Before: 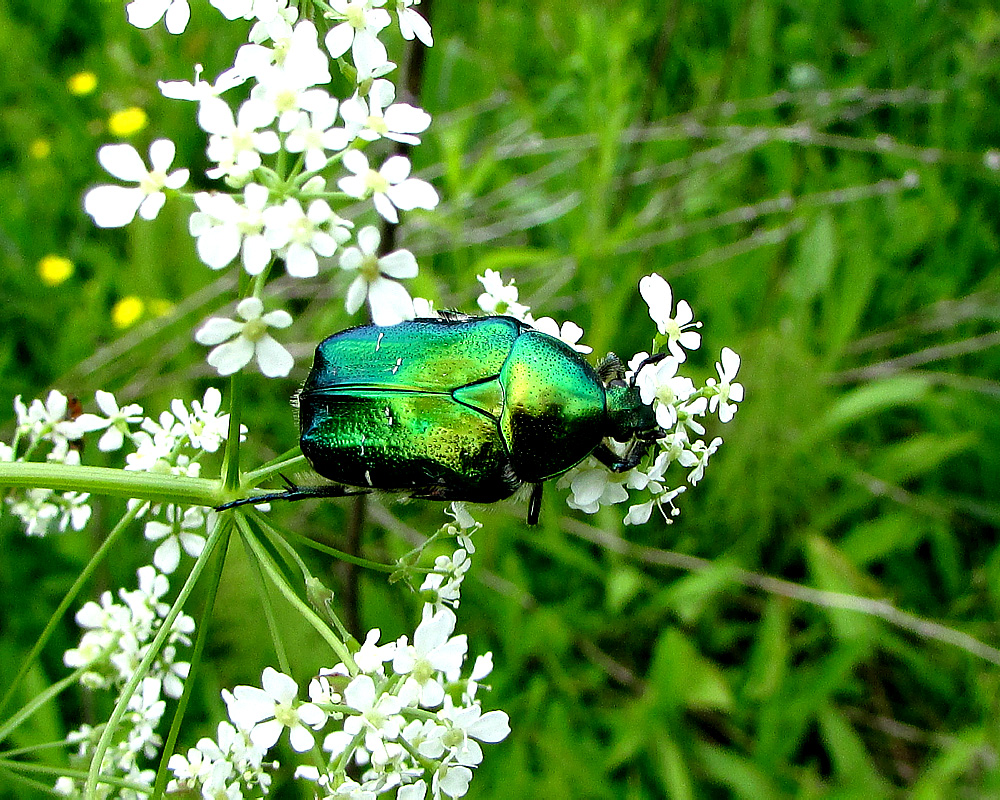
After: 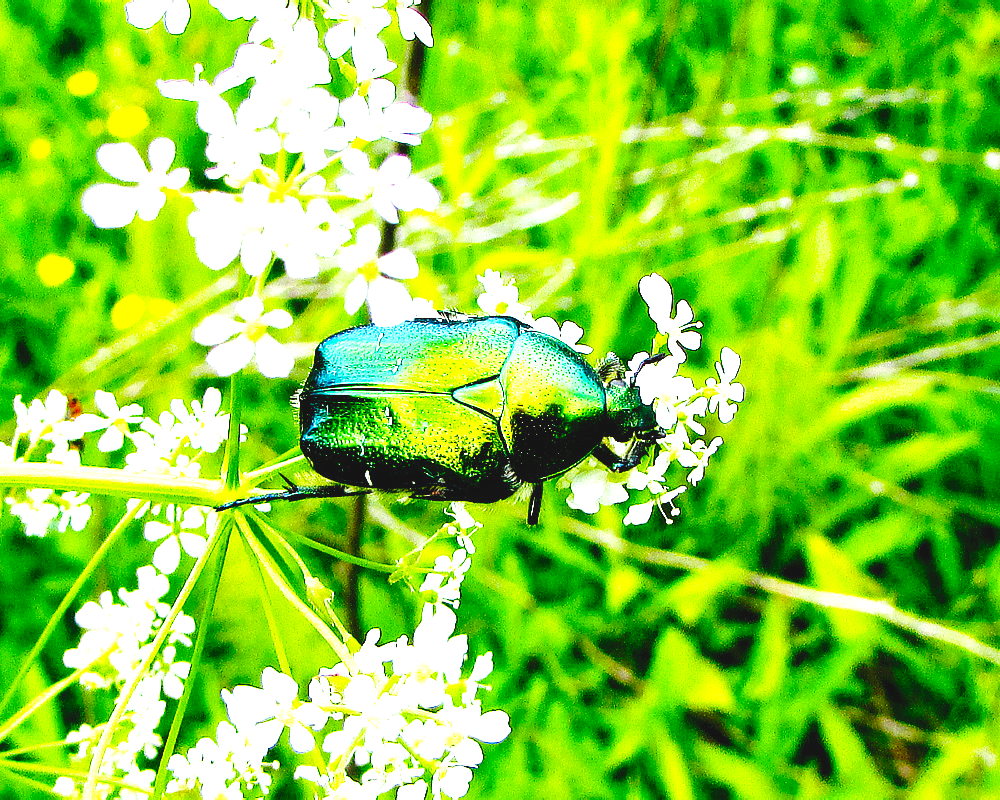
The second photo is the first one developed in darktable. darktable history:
color balance rgb: perceptual saturation grading › global saturation 31.244%, perceptual brilliance grading › highlights 8.334%, perceptual brilliance grading › mid-tones 3.672%, perceptual brilliance grading › shadows 2.254%, global vibrance 18.194%
base curve: curves: ch0 [(0, 0) (0.036, 0.037) (0.121, 0.228) (0.46, 0.76) (0.859, 0.983) (1, 1)], preserve colors none
local contrast: highlights 106%, shadows 101%, detail 119%, midtone range 0.2
exposure: black level correction -0.005, exposure 1.005 EV, compensate exposure bias true, compensate highlight preservation false
